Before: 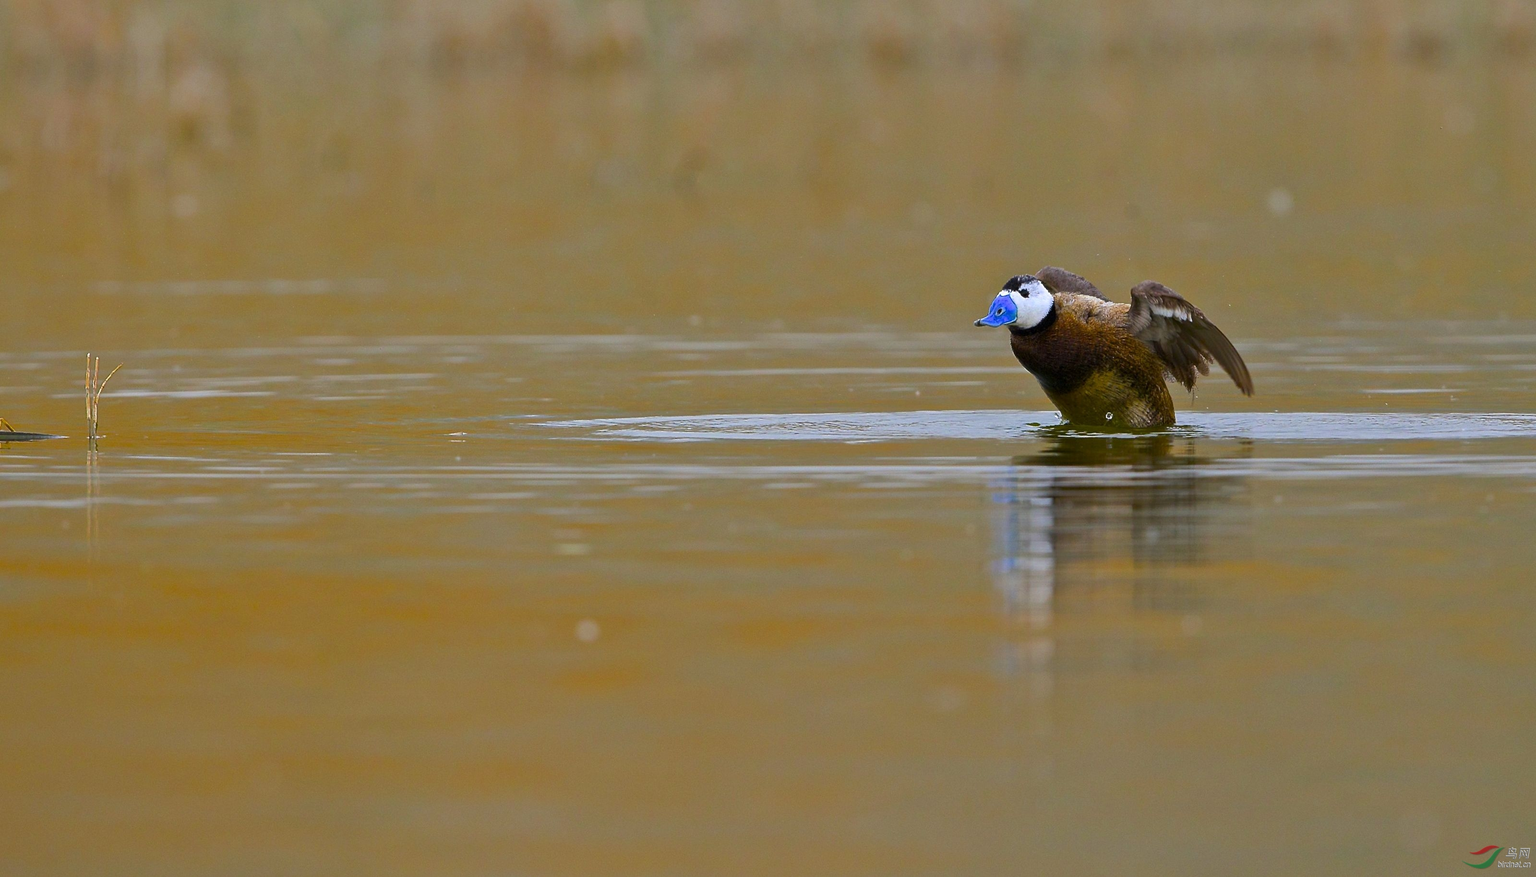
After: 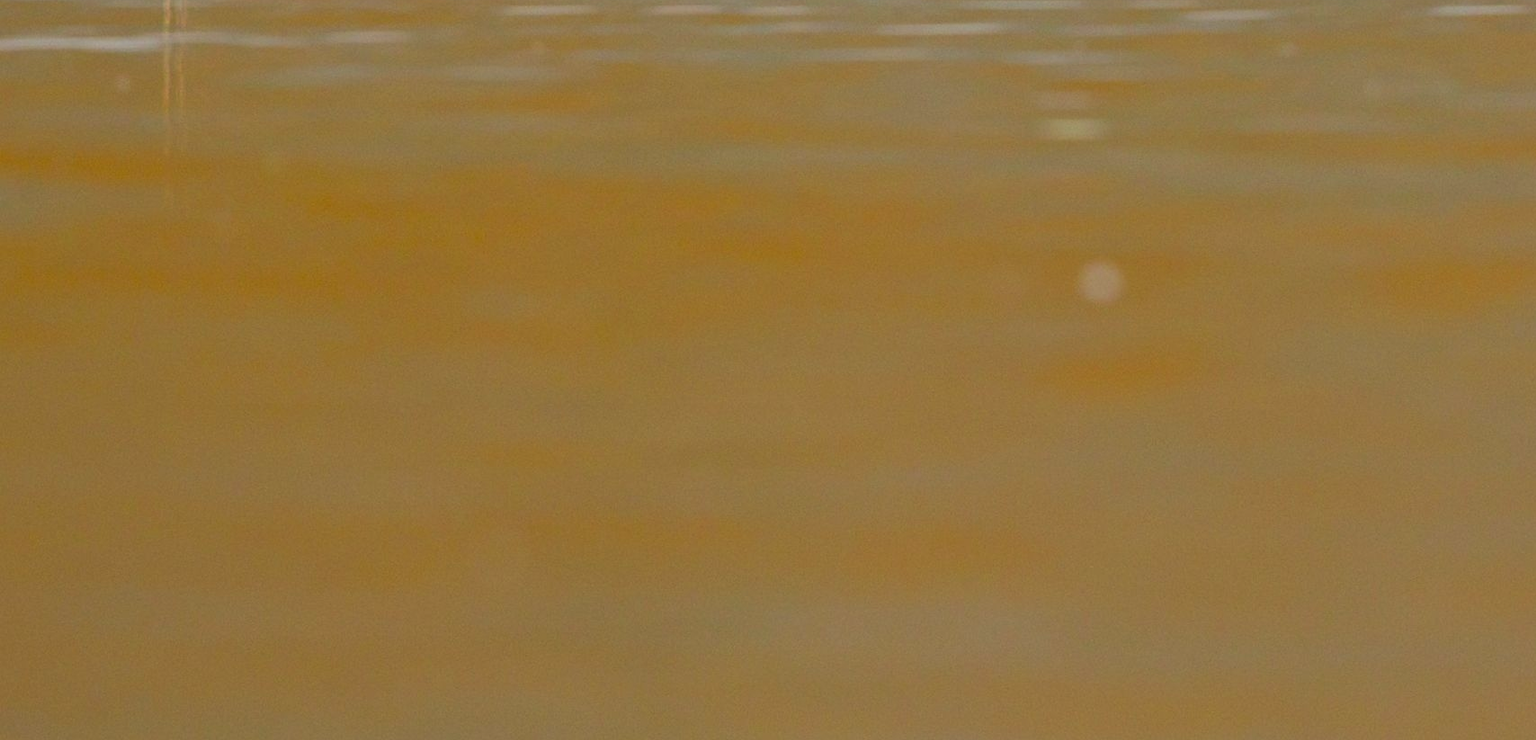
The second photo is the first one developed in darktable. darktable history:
shadows and highlights: soften with gaussian
white balance: red 1.045, blue 0.932
tone equalizer: on, module defaults
crop and rotate: top 54.778%, right 46.61%, bottom 0.159%
